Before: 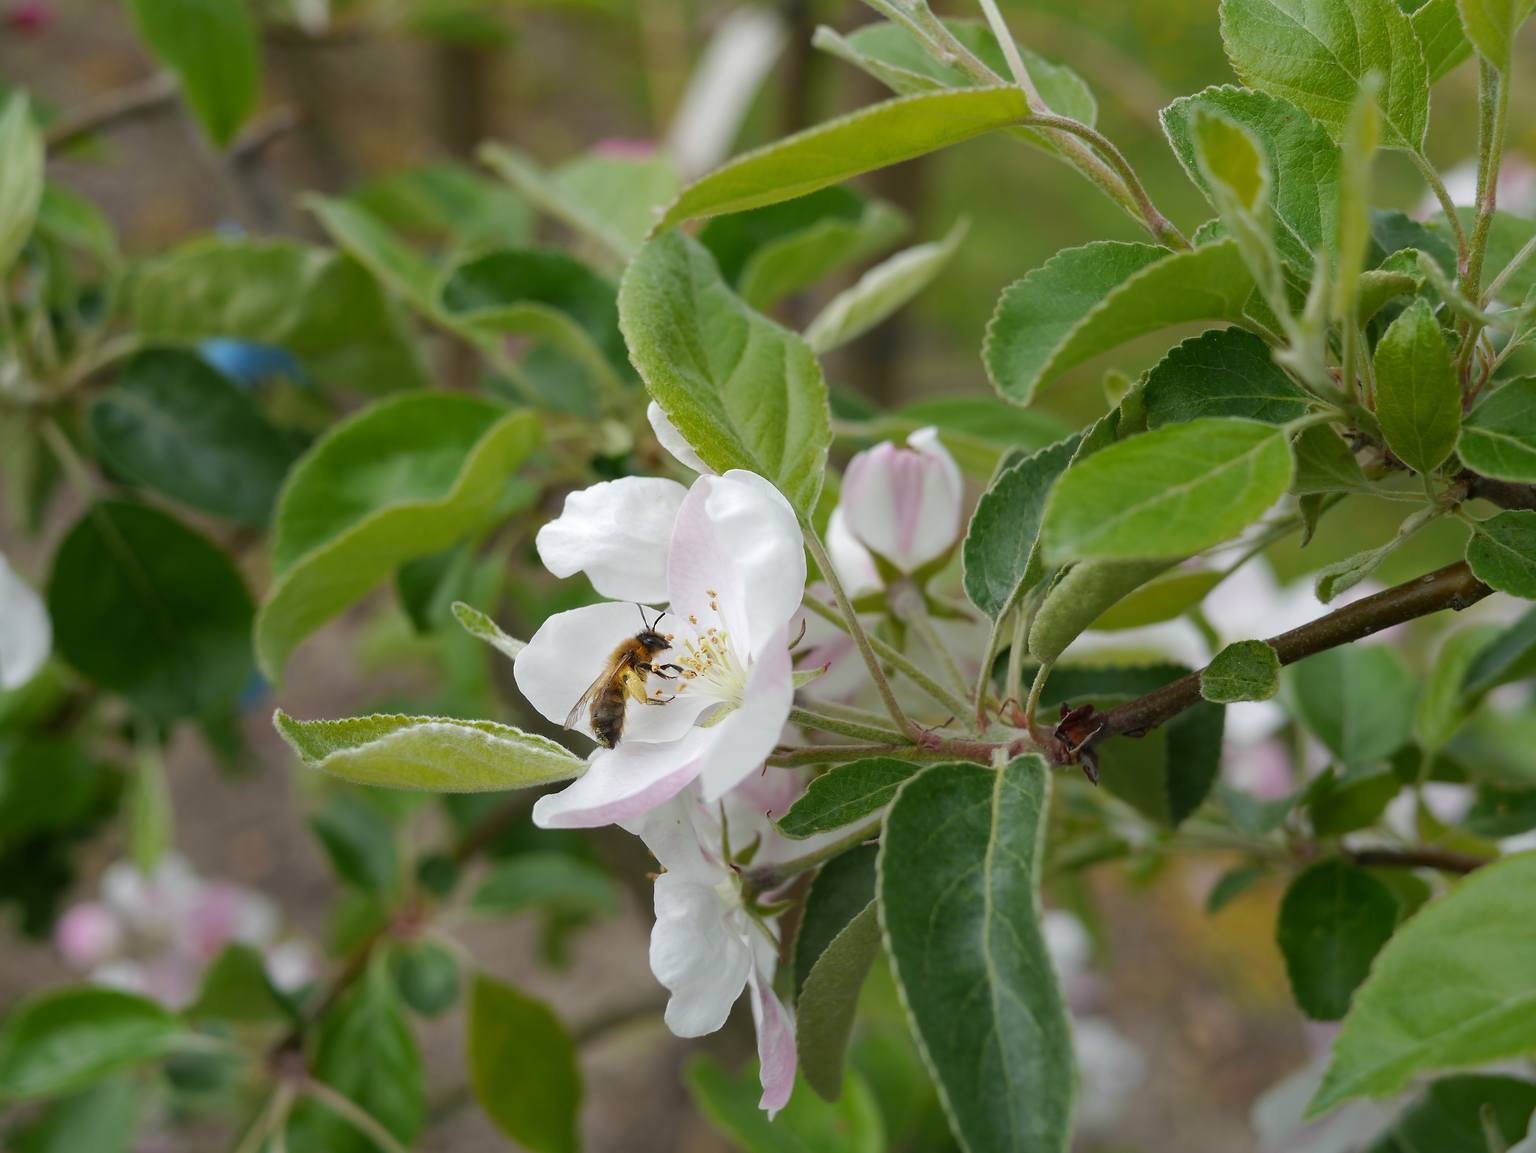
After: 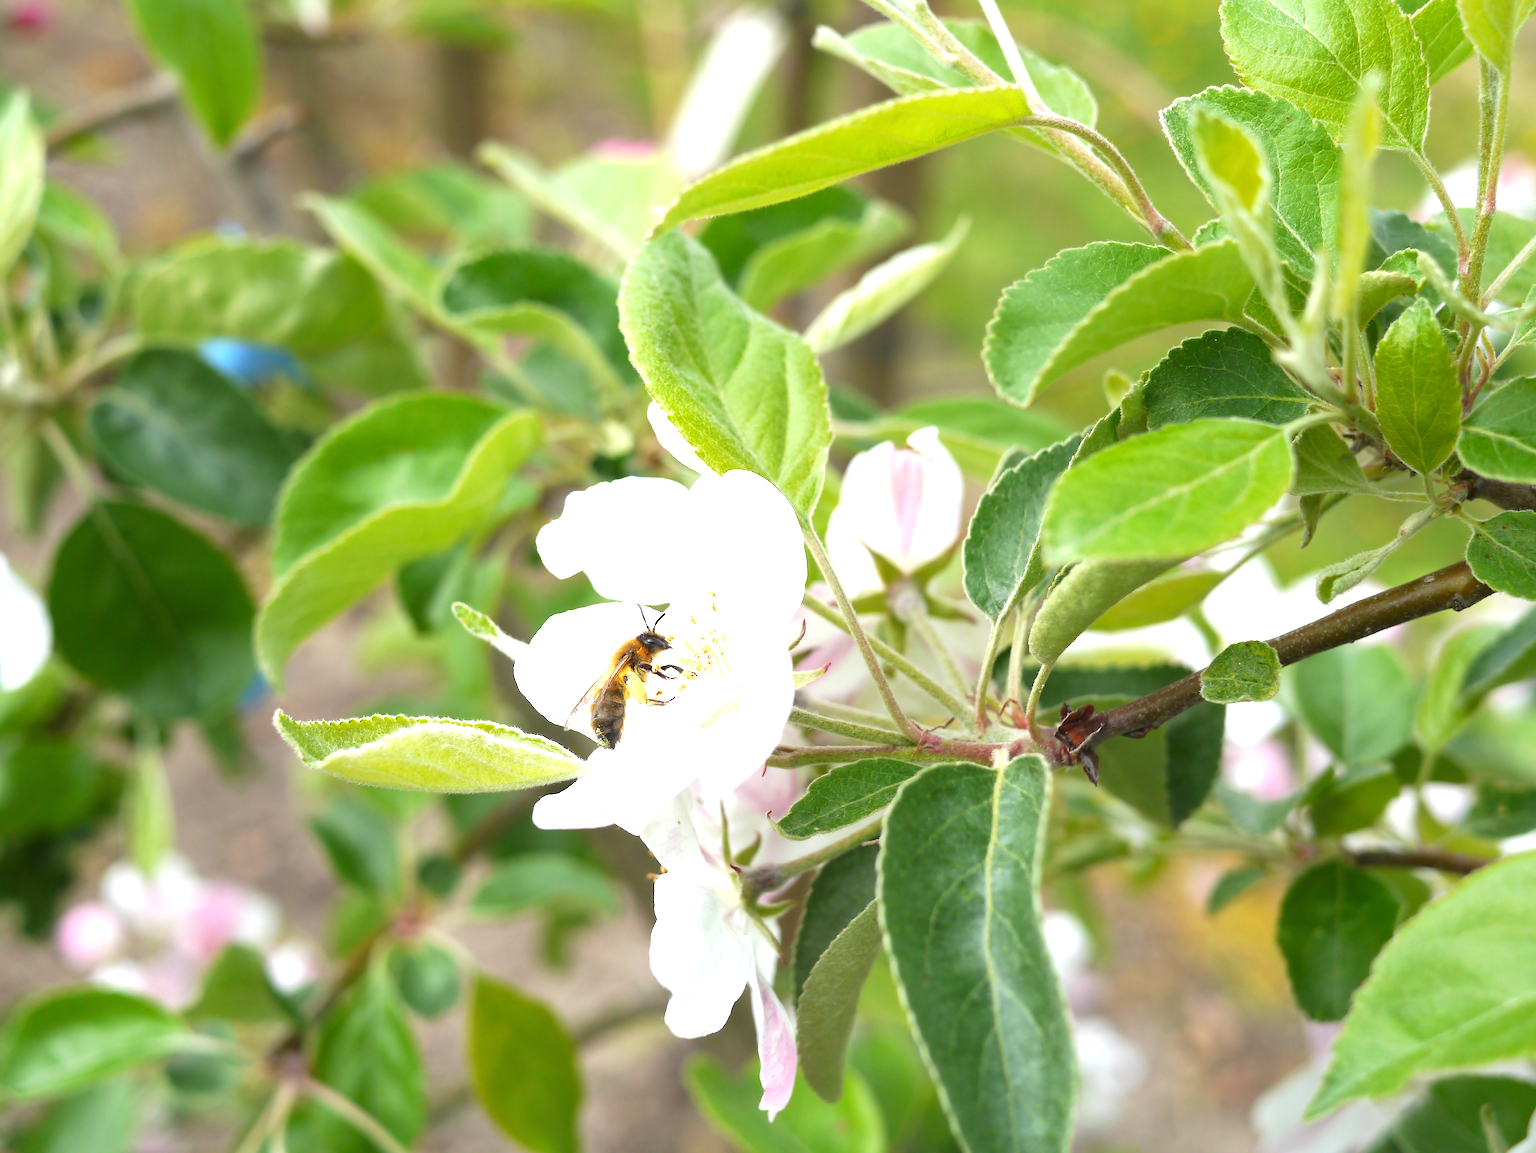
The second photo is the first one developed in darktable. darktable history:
exposure: black level correction 0, exposure 1.491 EV, compensate highlight preservation false
